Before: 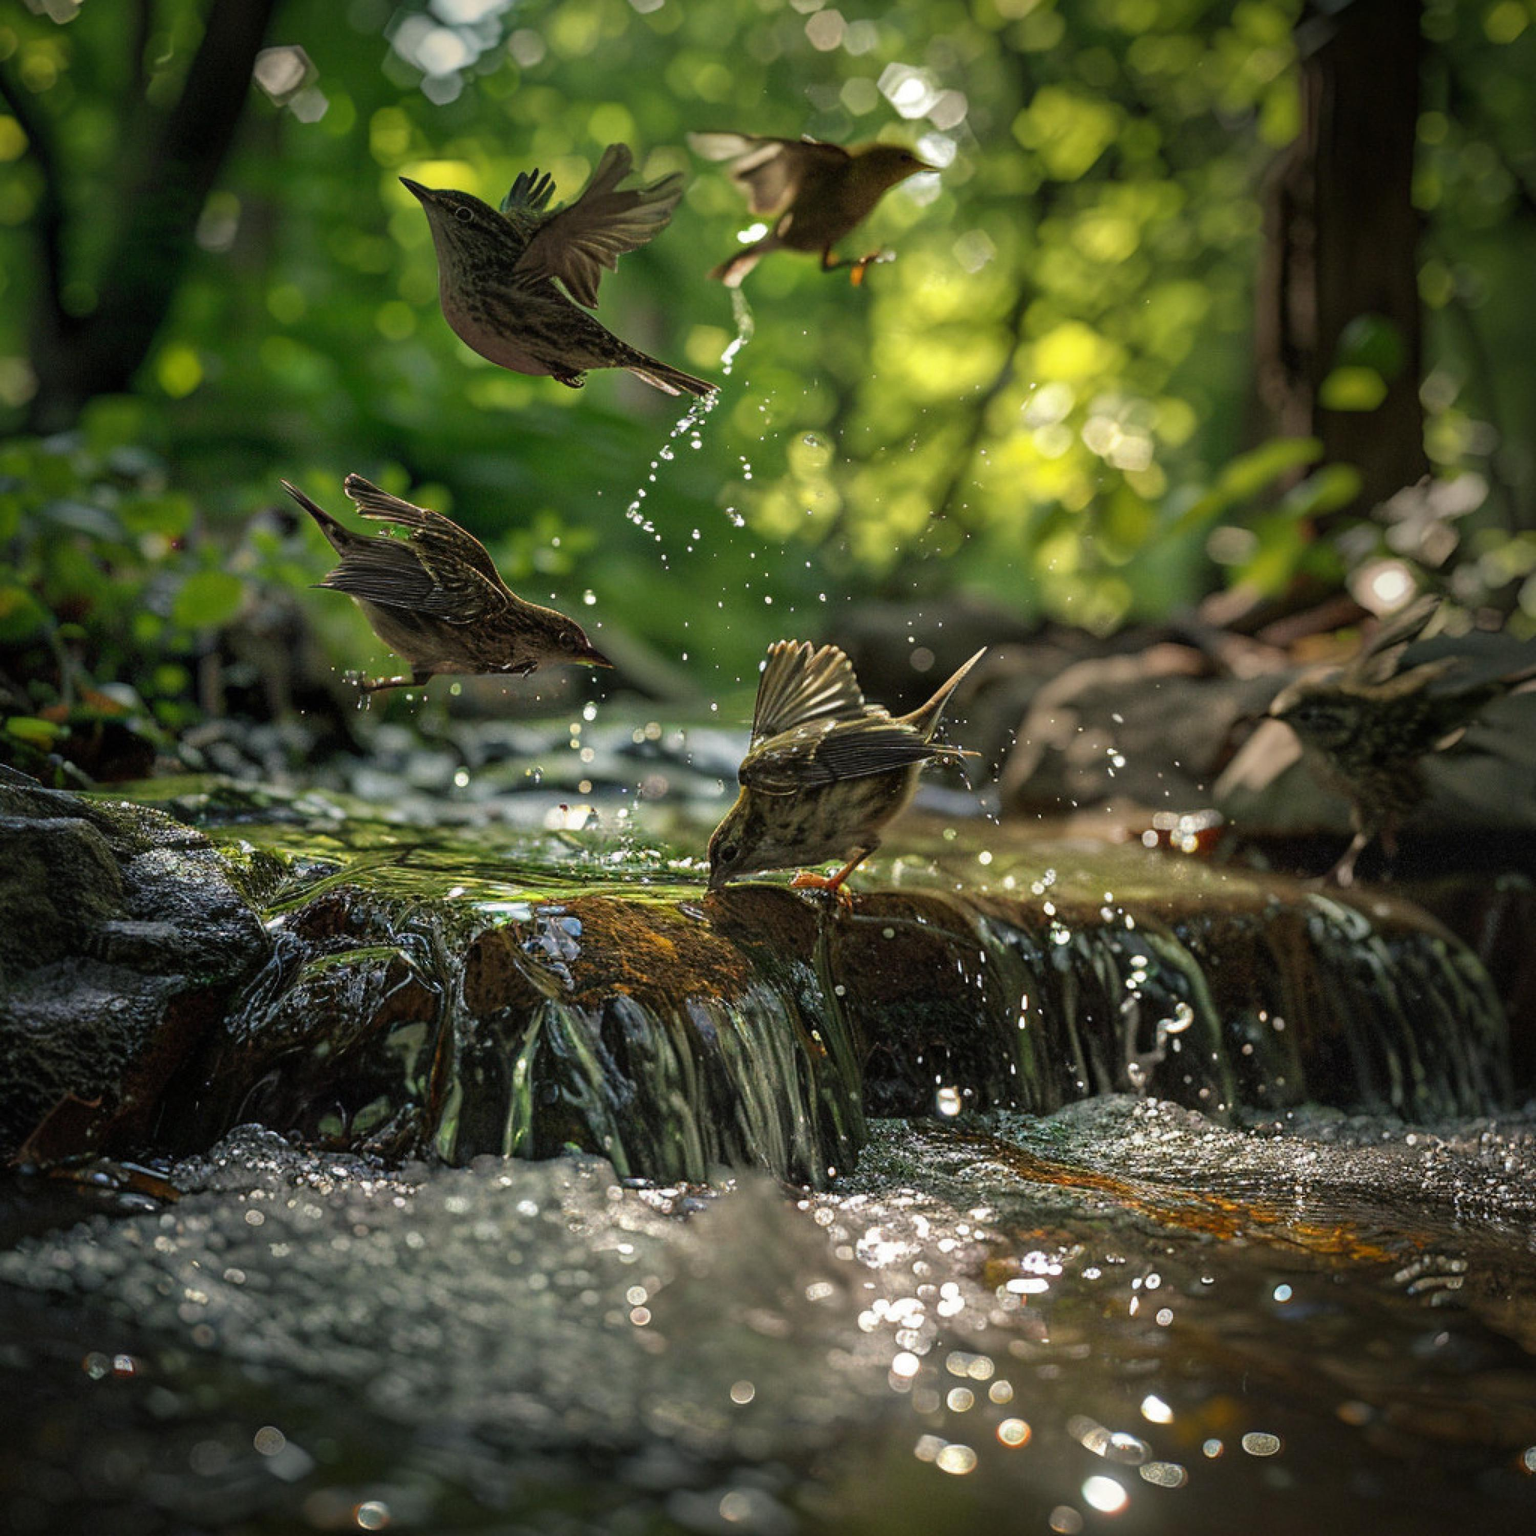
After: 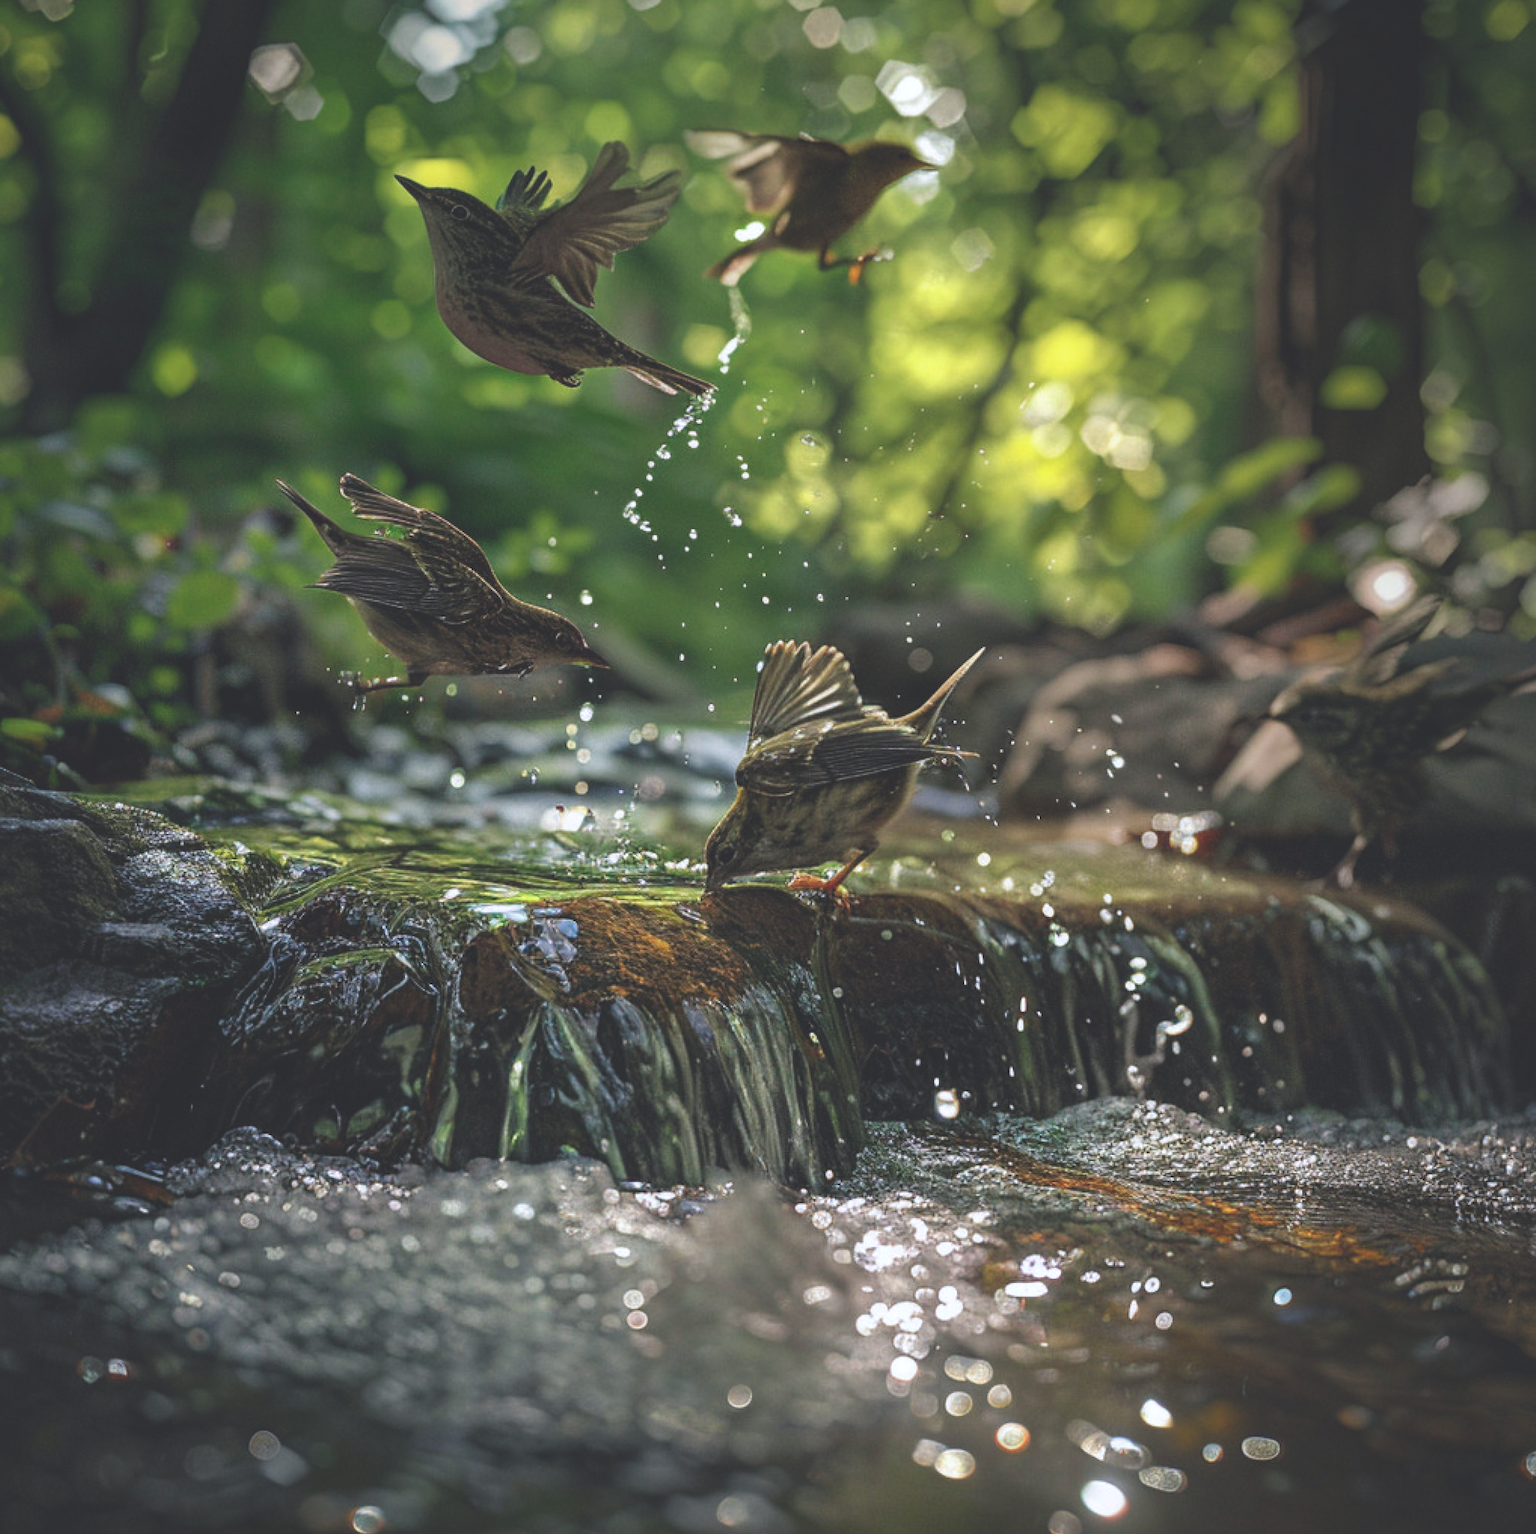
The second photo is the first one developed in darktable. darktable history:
exposure: black level correction -0.027, compensate highlight preservation false
crop and rotate: left 0.486%, top 0.244%, bottom 0.32%
color calibration: illuminant as shot in camera, x 0.358, y 0.373, temperature 4628.91 K, saturation algorithm version 1 (2020)
